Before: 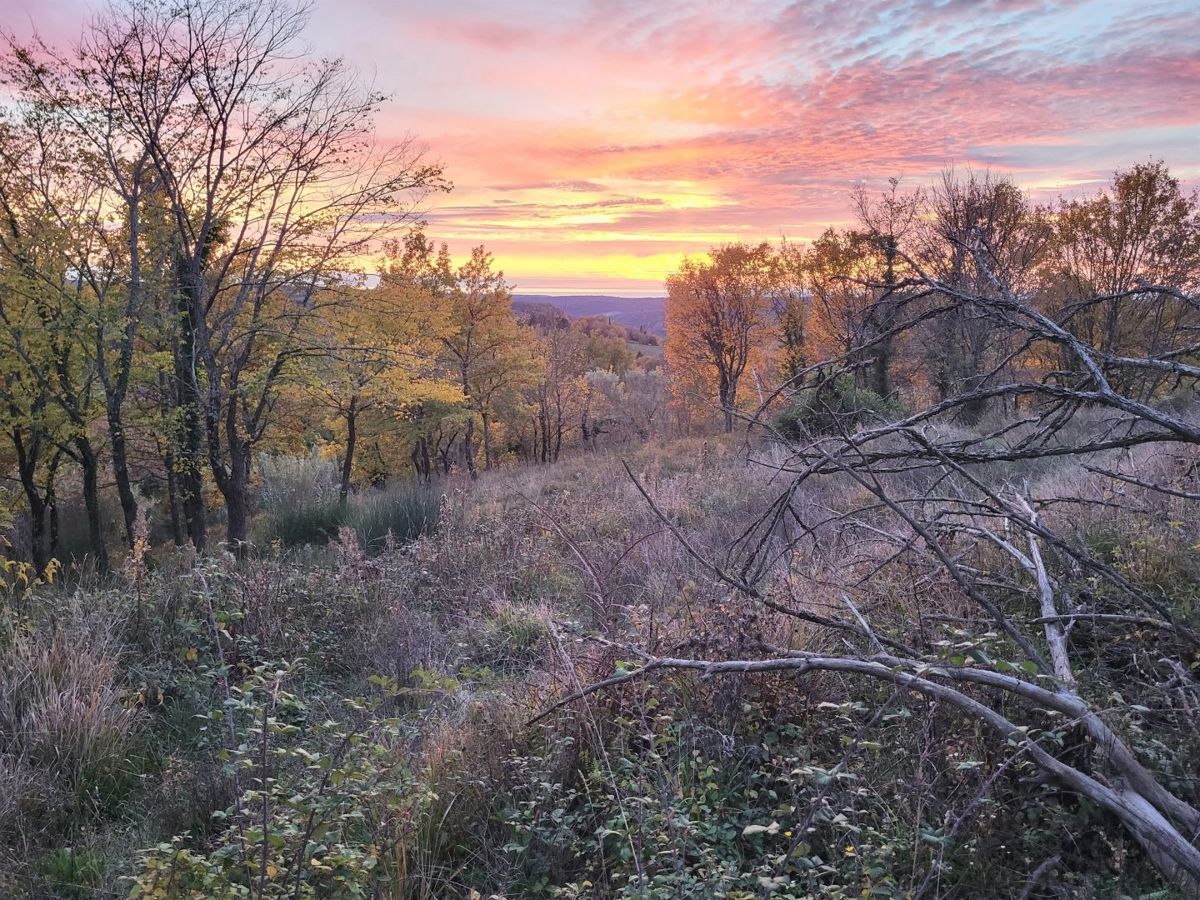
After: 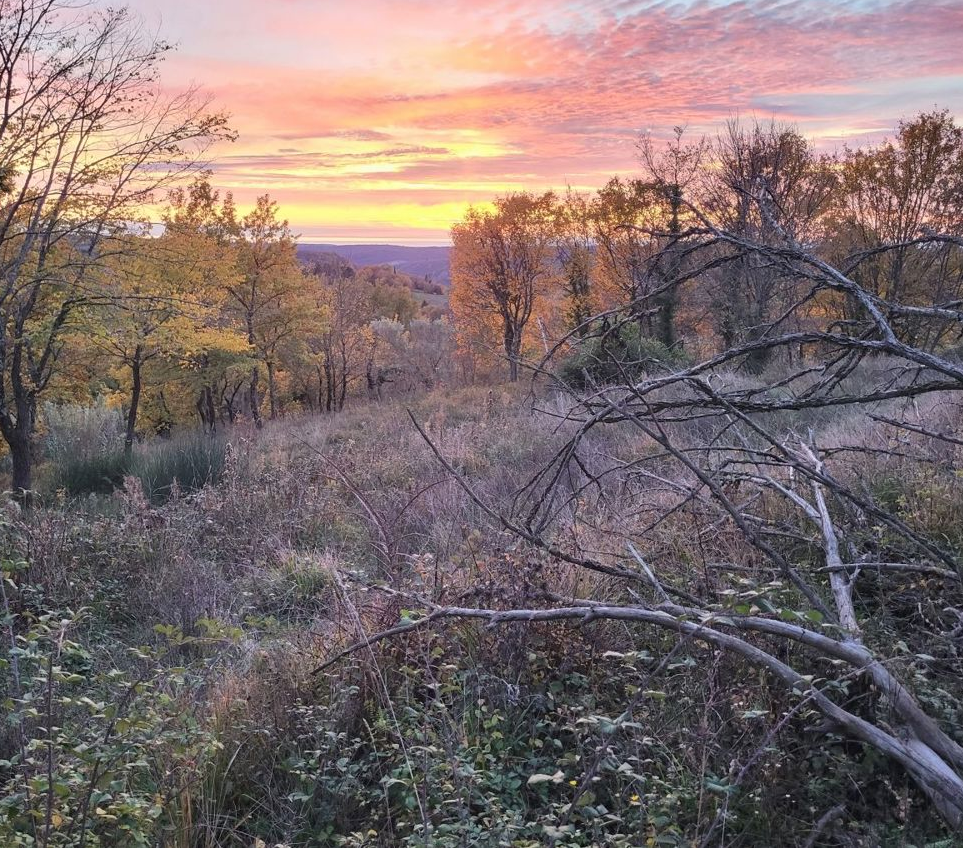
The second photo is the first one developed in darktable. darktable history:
crop and rotate: left 17.959%, top 5.771%, right 1.742%
tone equalizer: on, module defaults
